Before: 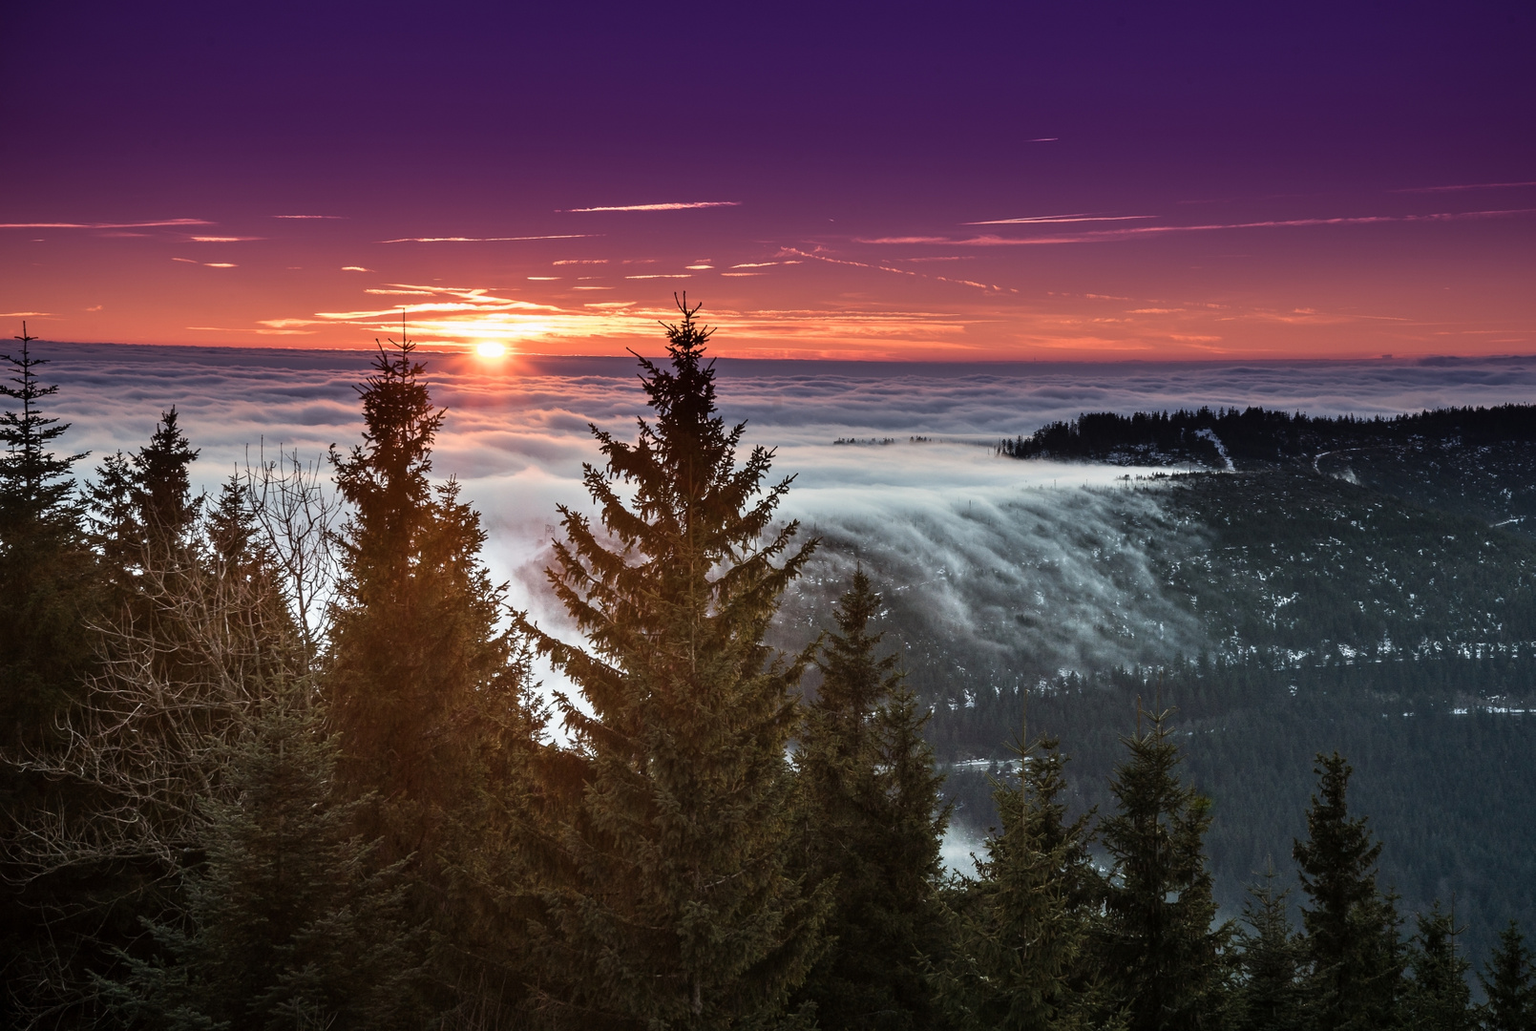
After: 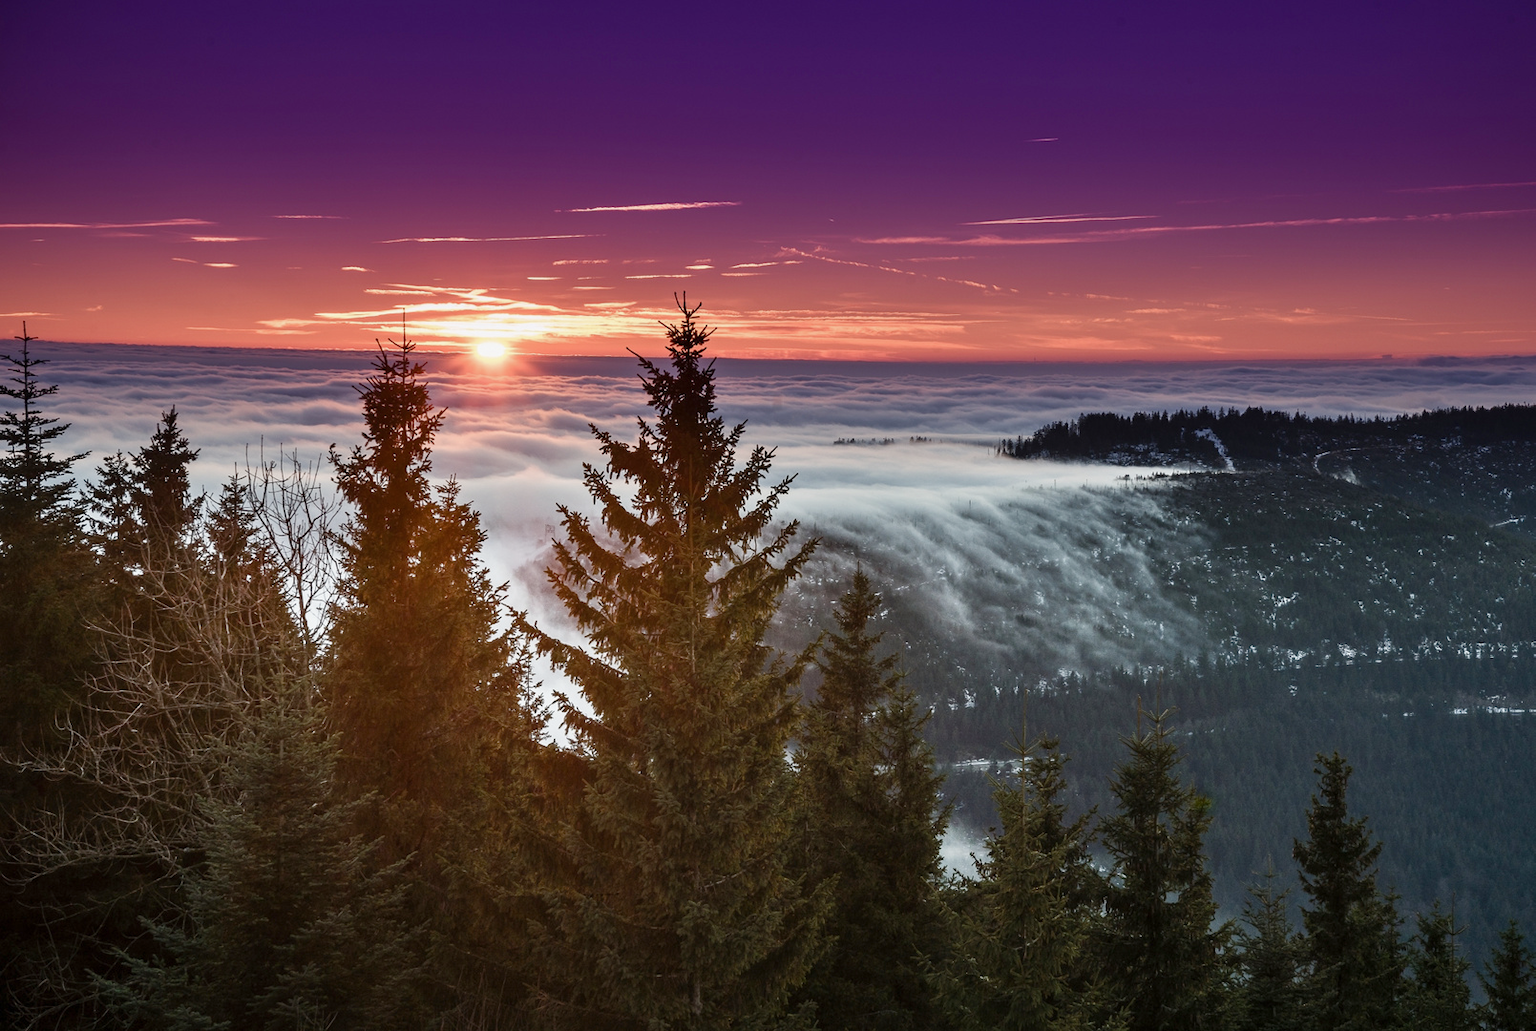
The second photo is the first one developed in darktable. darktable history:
color balance rgb: highlights gain › luminance 15.01%, perceptual saturation grading › global saturation 0.955%, perceptual saturation grading › highlights -31.877%, perceptual saturation grading › mid-tones 5.287%, perceptual saturation grading › shadows 18.855%, contrast -10.524%
